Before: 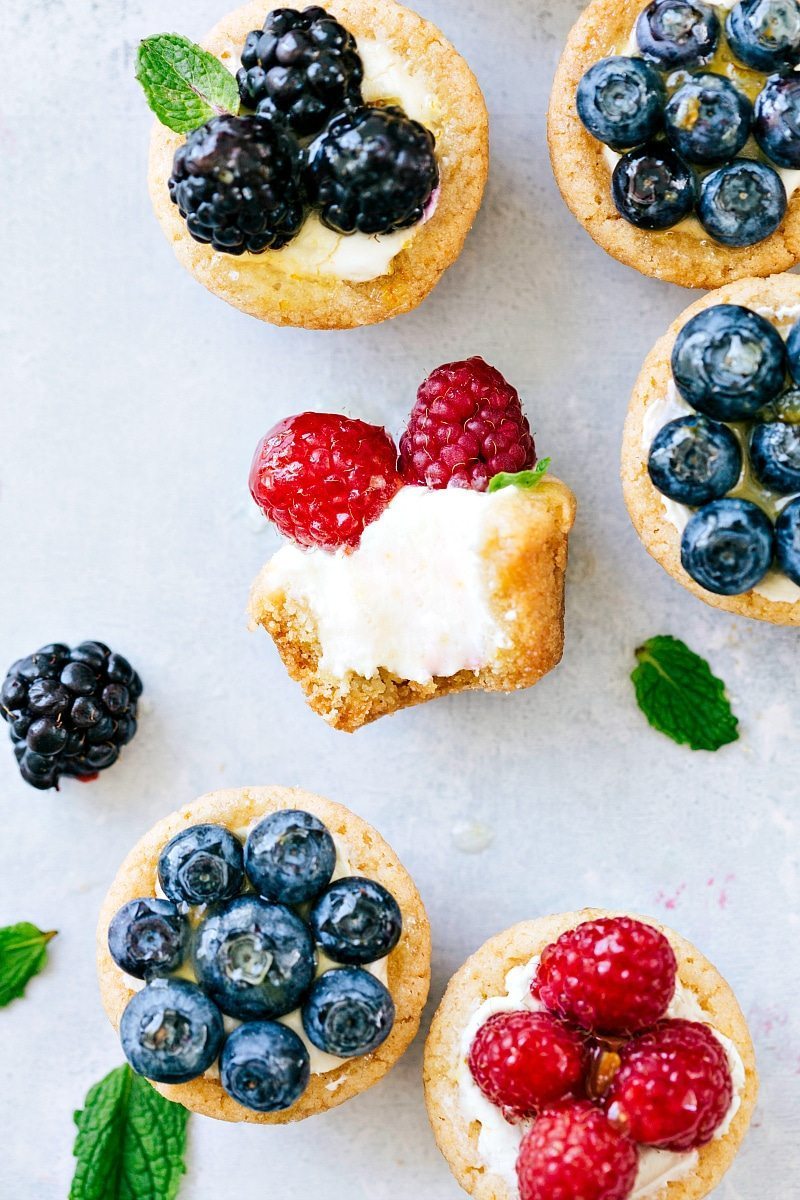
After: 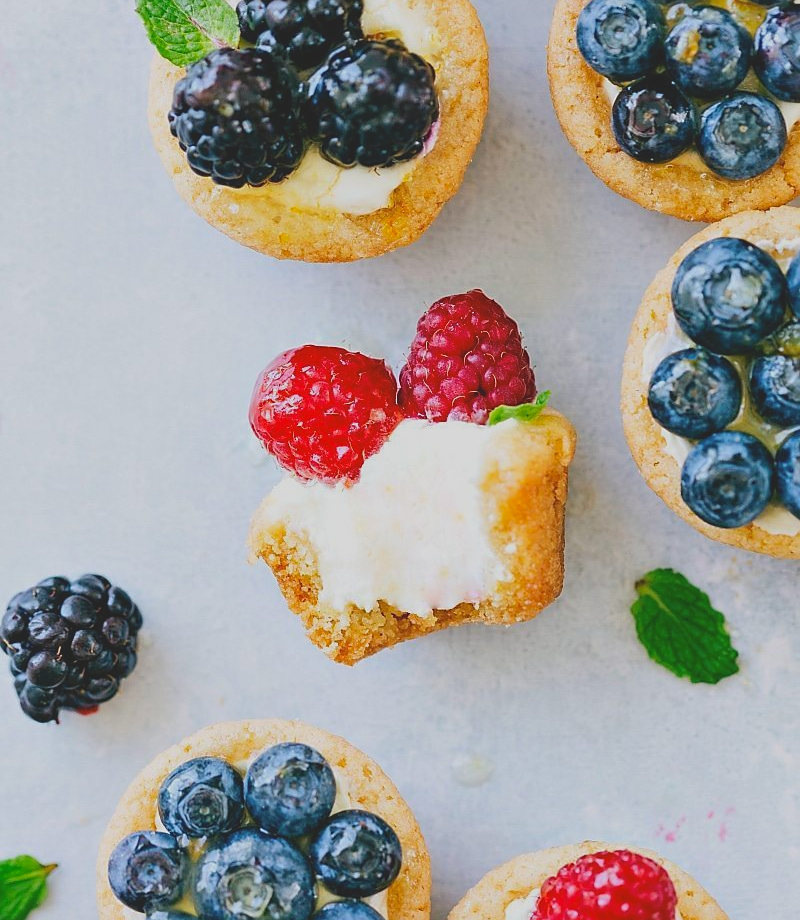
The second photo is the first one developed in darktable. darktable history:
crop: top 5.667%, bottom 17.637%
contrast brightness saturation: contrast -0.28
sharpen: radius 1.458, amount 0.398, threshold 1.271
